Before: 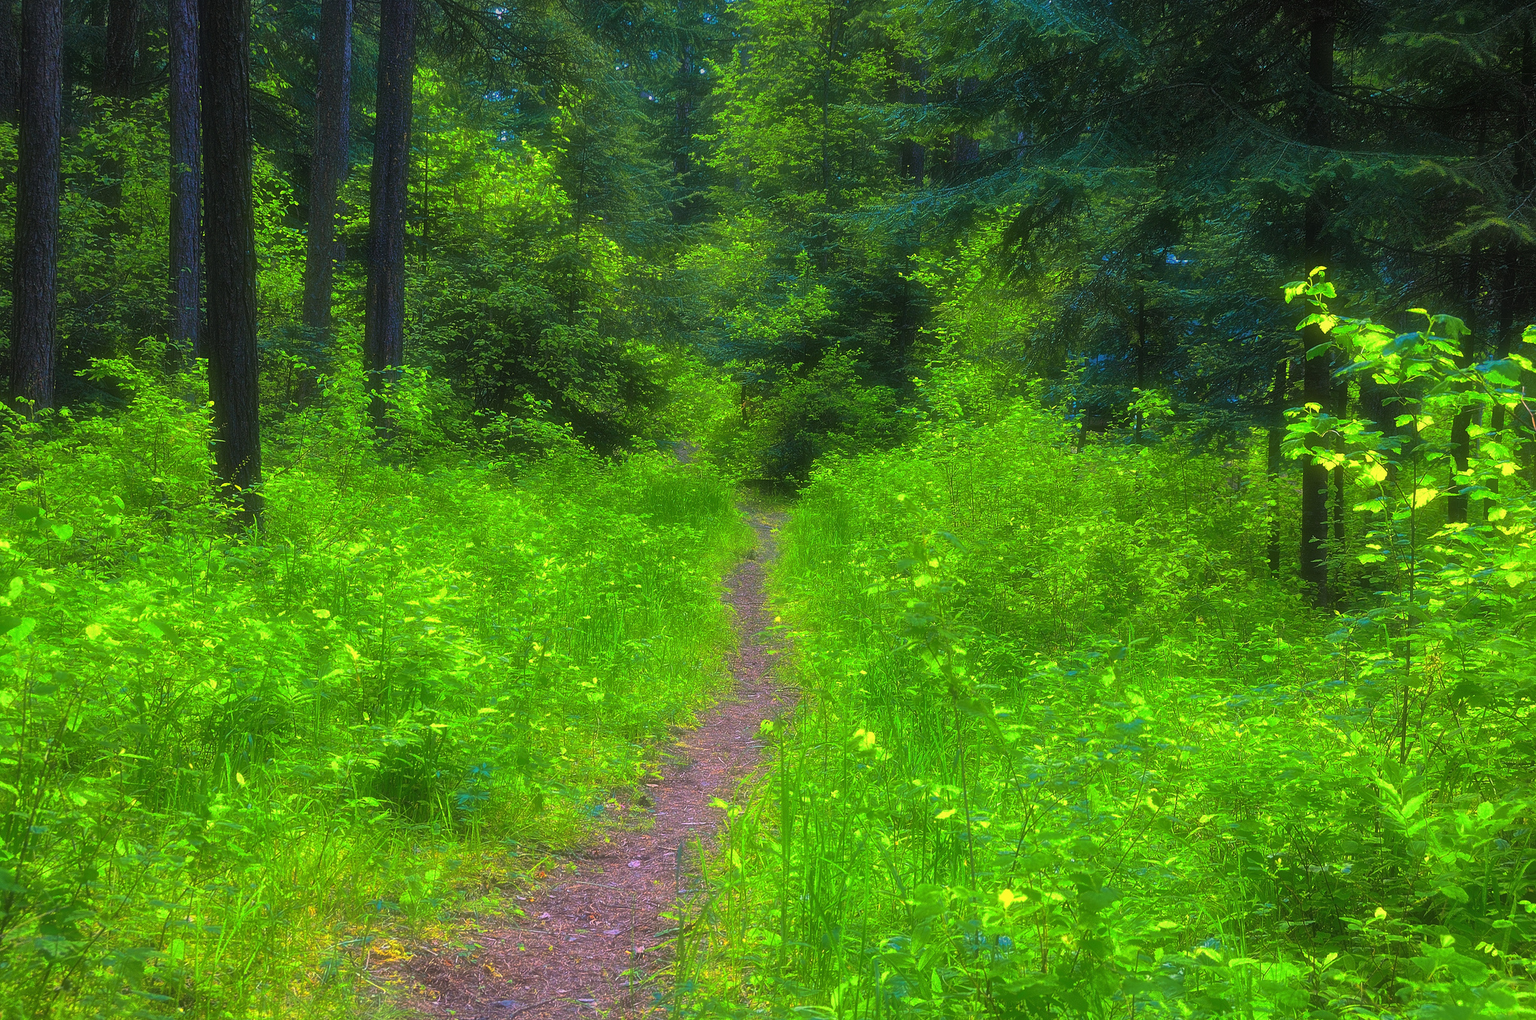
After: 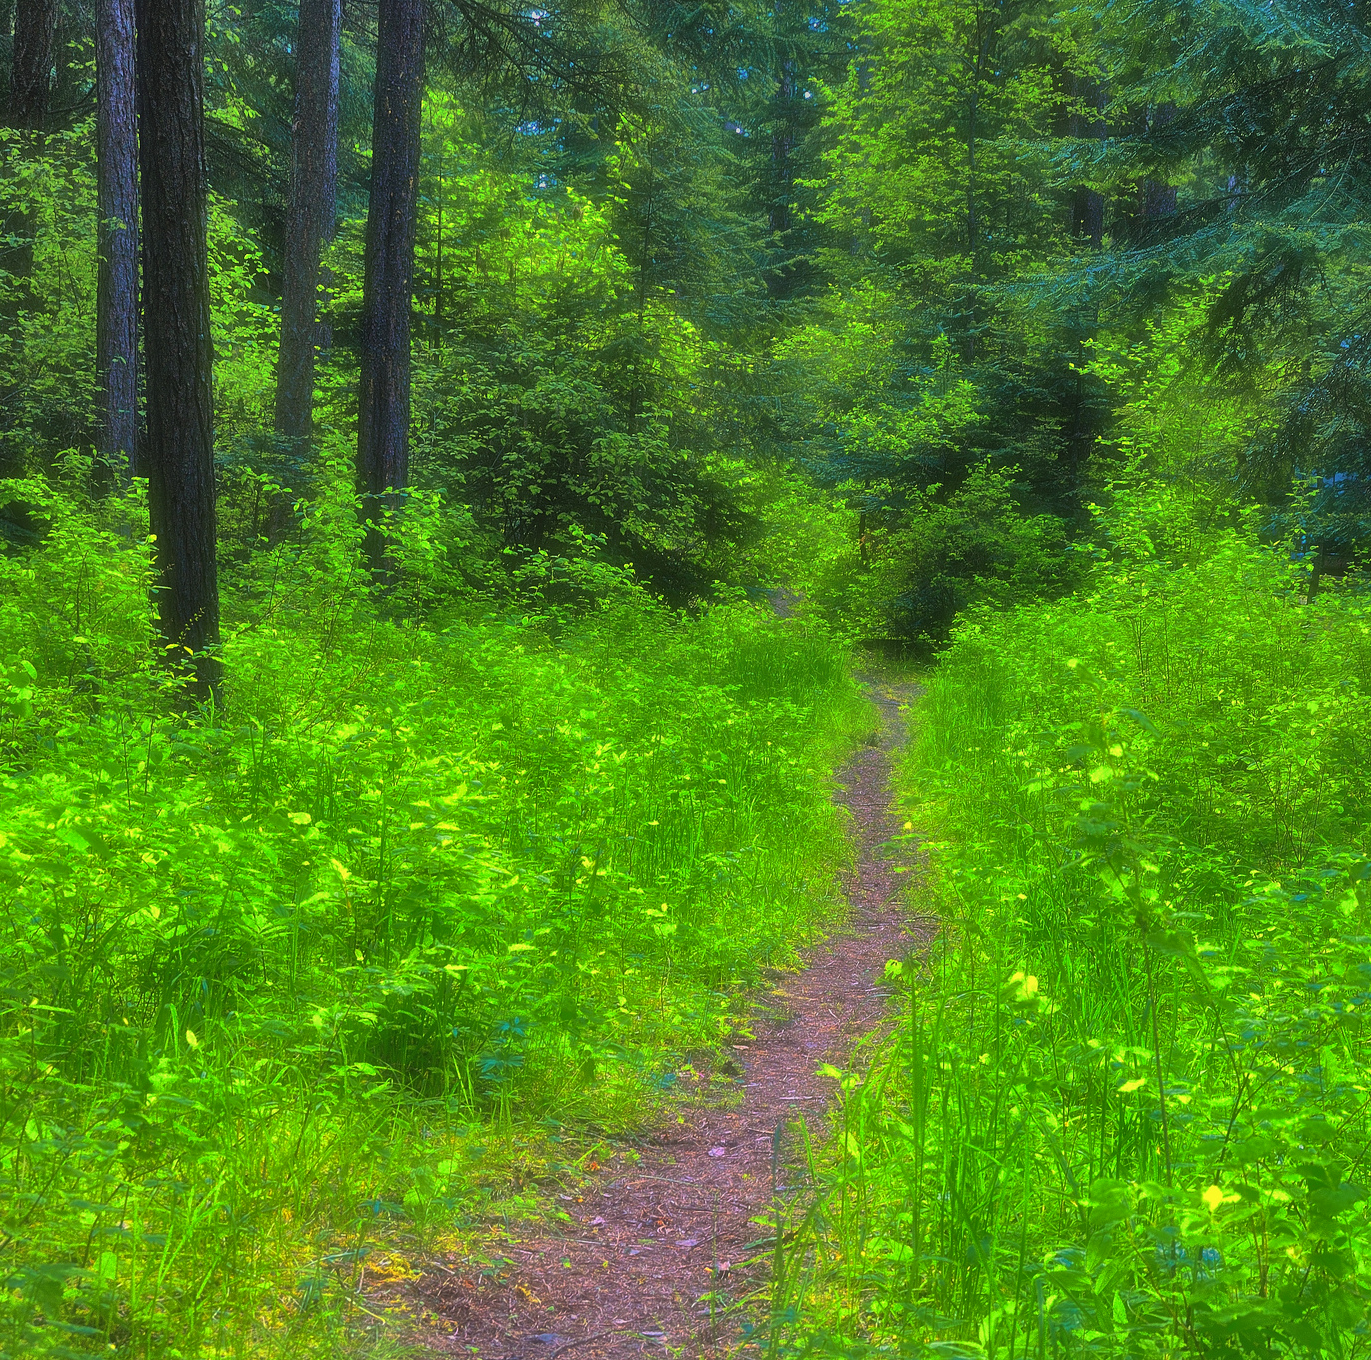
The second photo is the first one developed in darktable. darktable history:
shadows and highlights: shadows 58.89, soften with gaussian
crop and rotate: left 6.327%, right 26.725%
